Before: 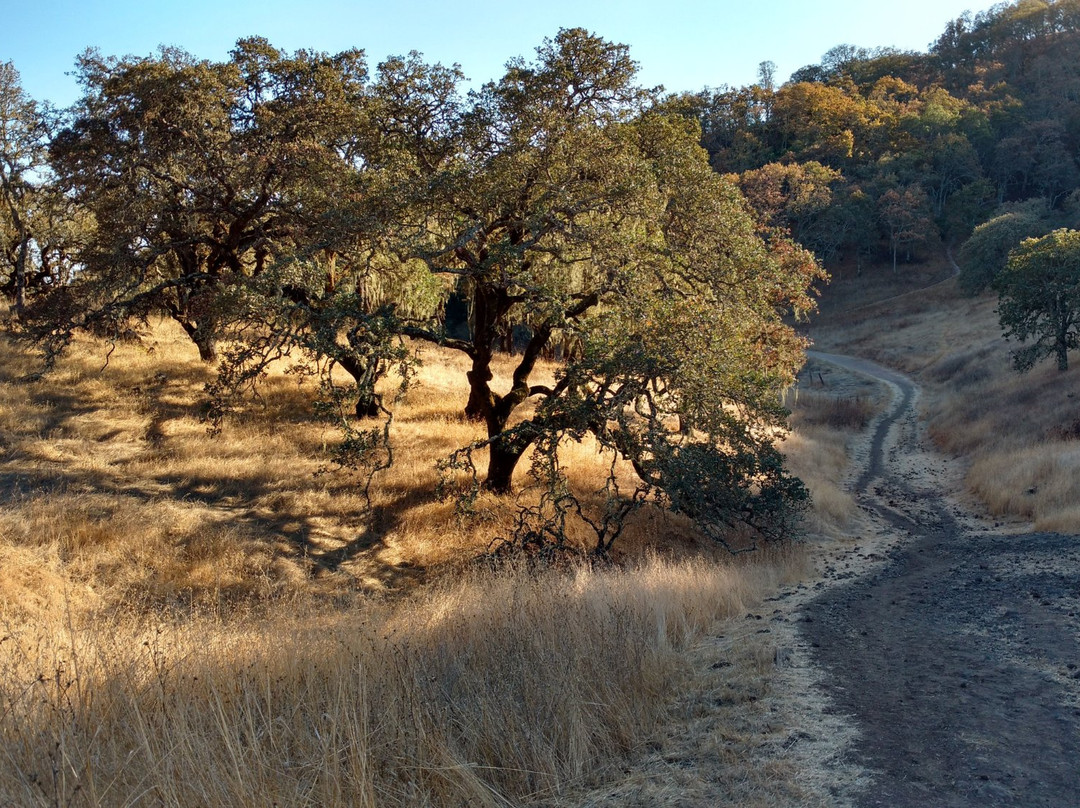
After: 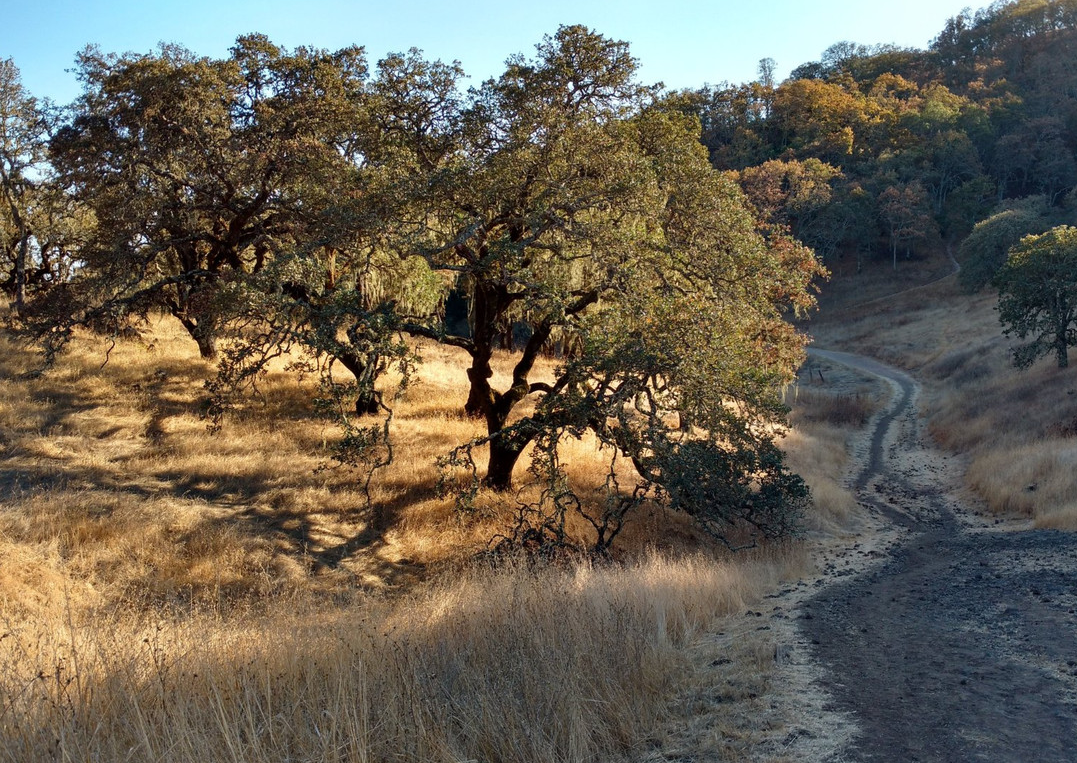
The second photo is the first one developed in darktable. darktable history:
exposure: compensate highlight preservation false
crop: top 0.411%, right 0.257%, bottom 5.057%
